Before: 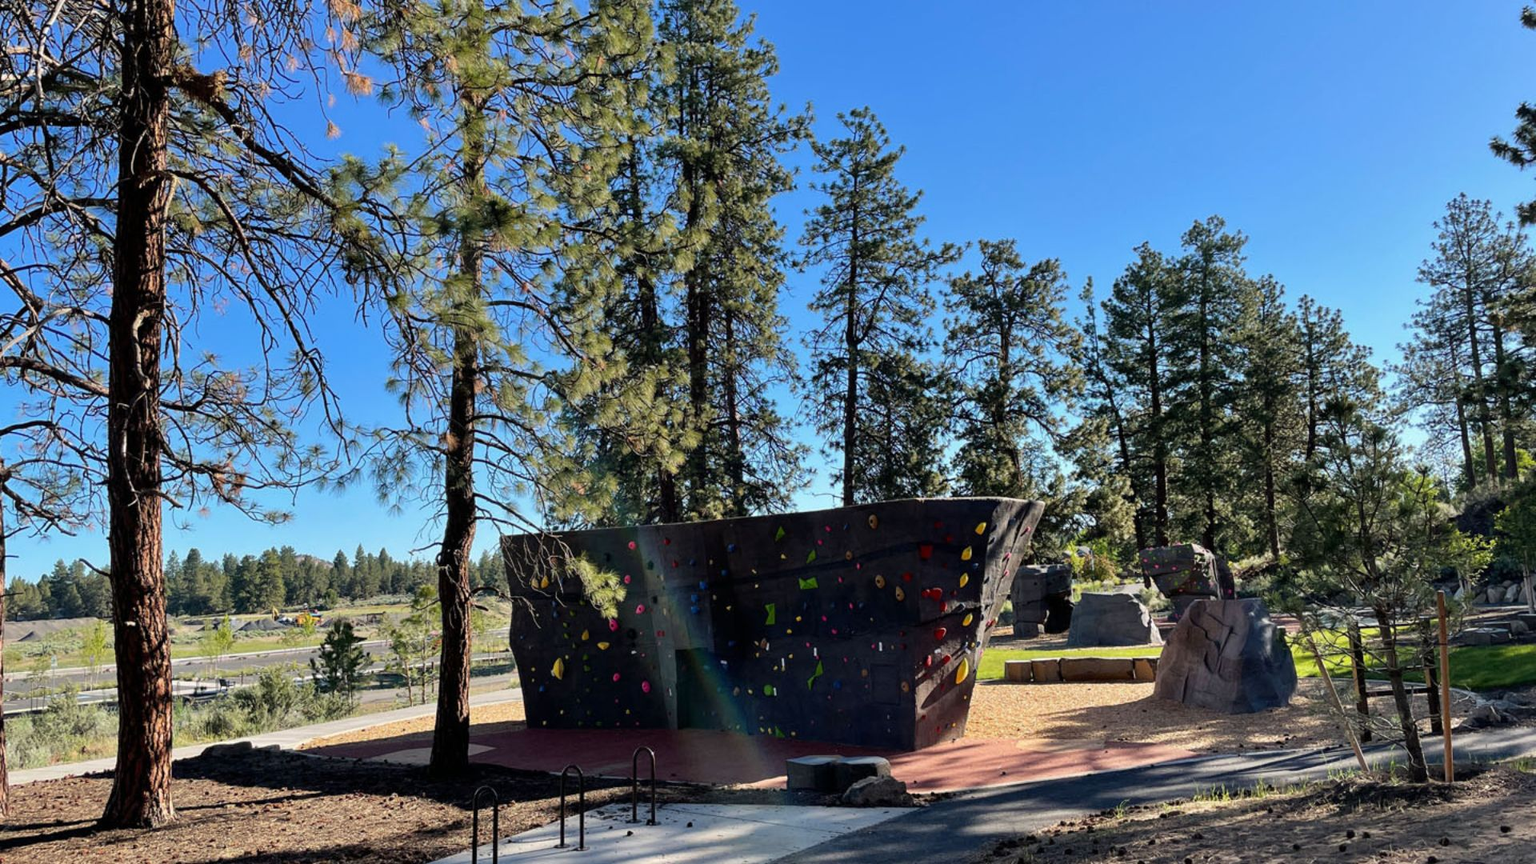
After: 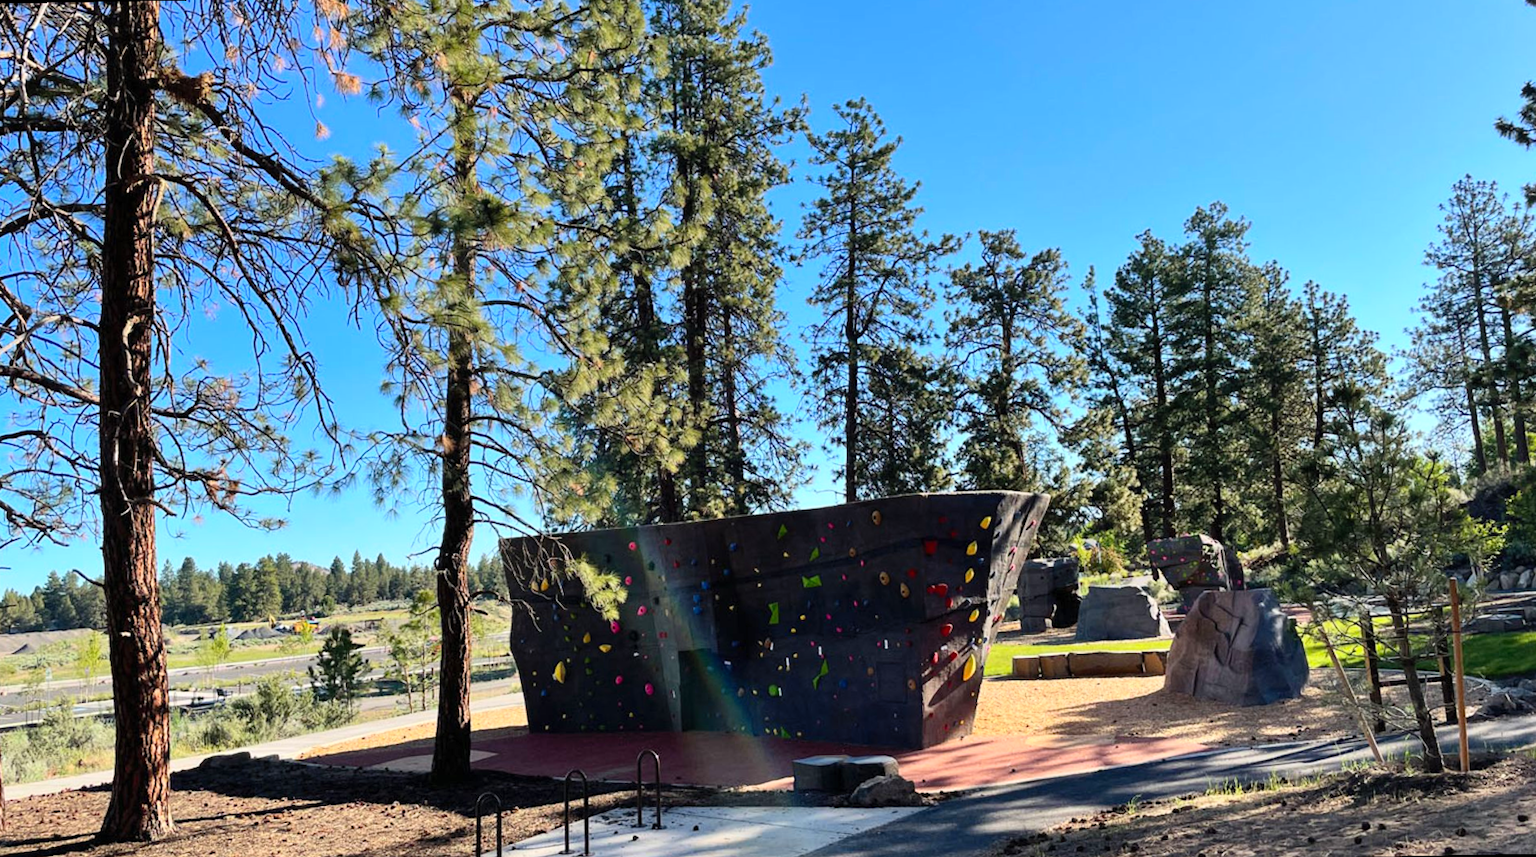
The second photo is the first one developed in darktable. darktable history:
rotate and perspective: rotation -1°, crop left 0.011, crop right 0.989, crop top 0.025, crop bottom 0.975
contrast brightness saturation: contrast 0.2, brightness 0.16, saturation 0.22
tone equalizer: on, module defaults
